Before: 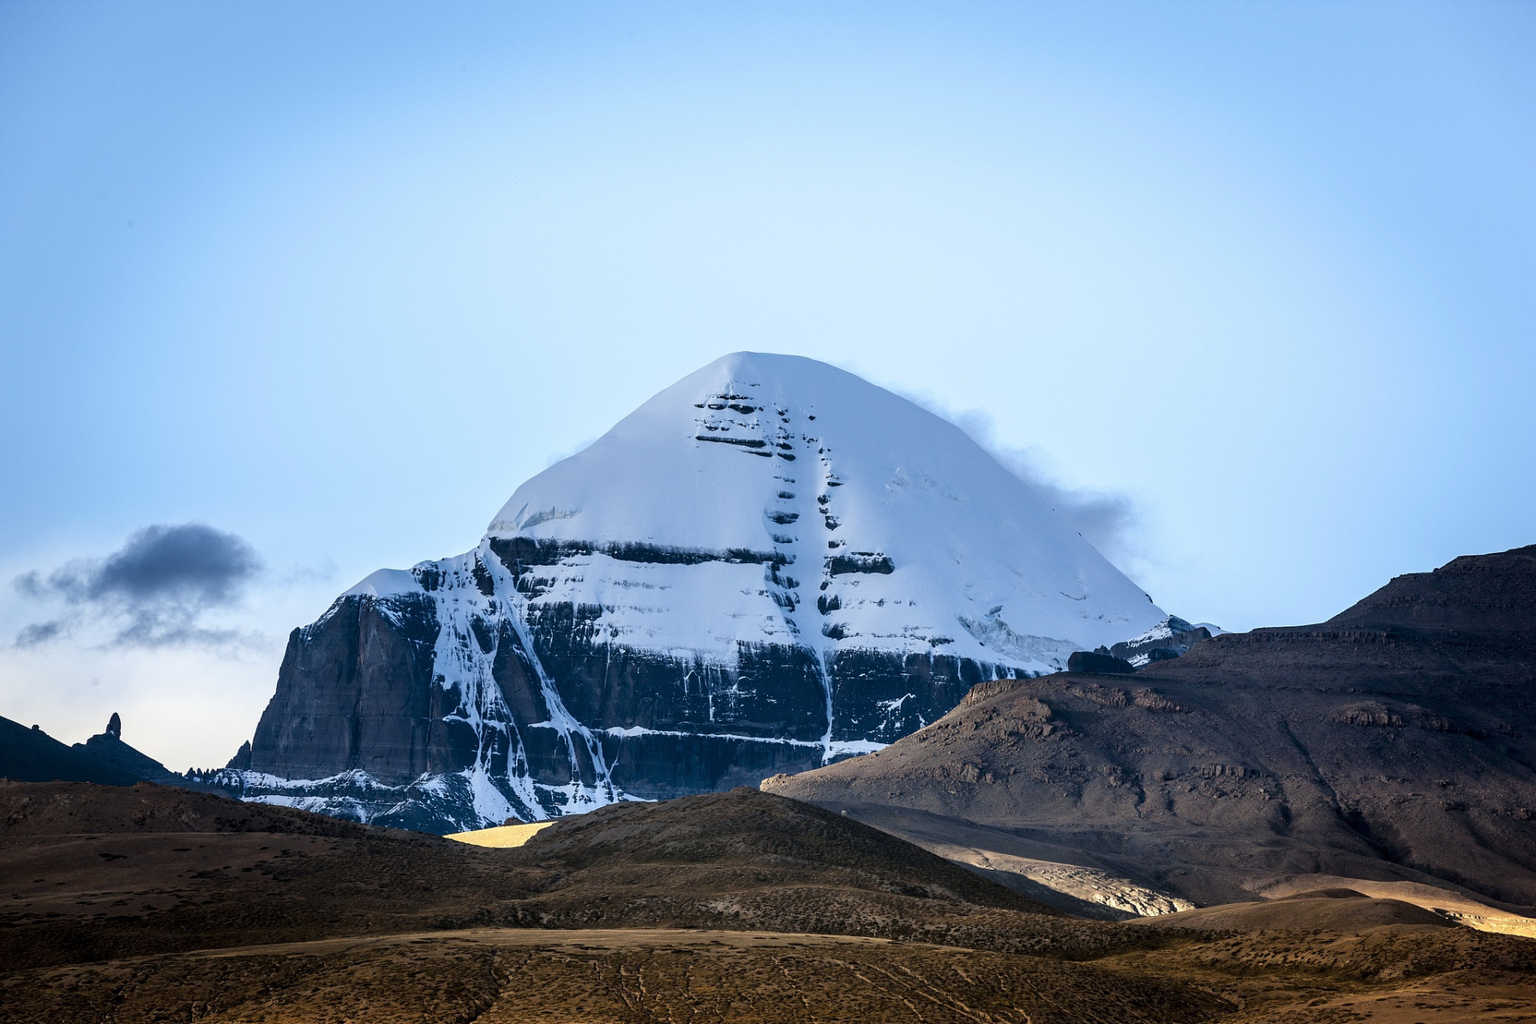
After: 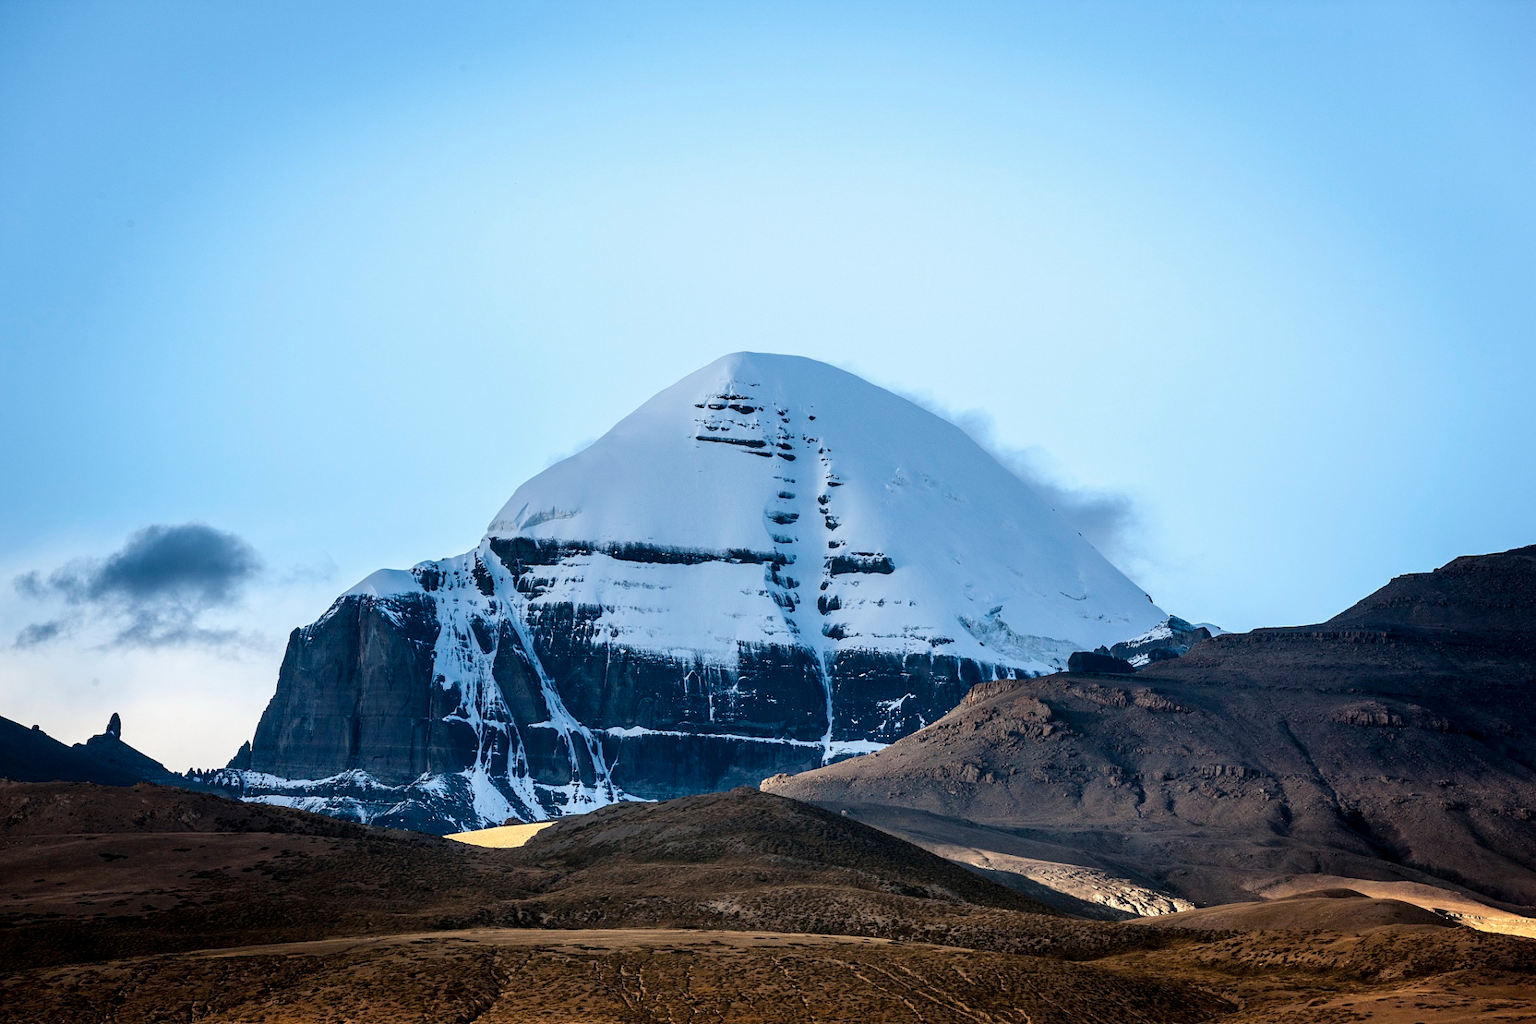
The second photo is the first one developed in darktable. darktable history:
sharpen: radius 2.858, amount 0.854, threshold 47.209
contrast brightness saturation: saturation -0.062
